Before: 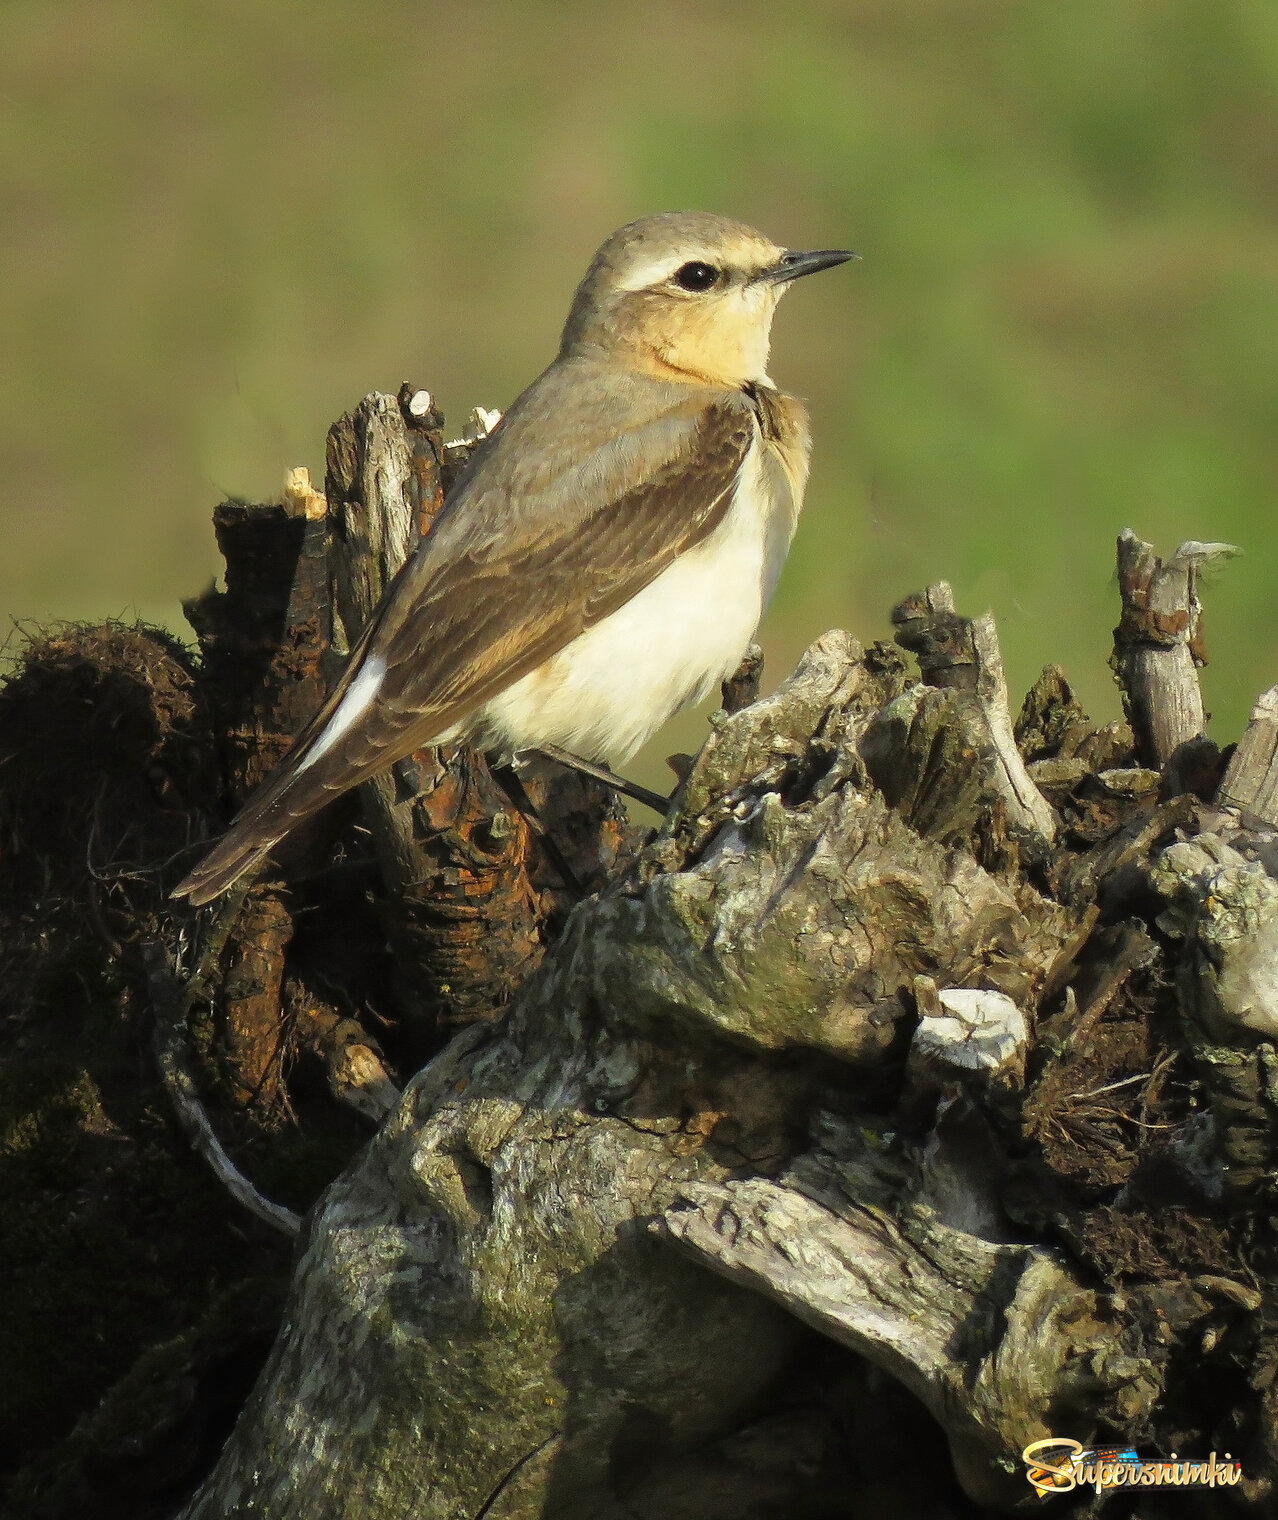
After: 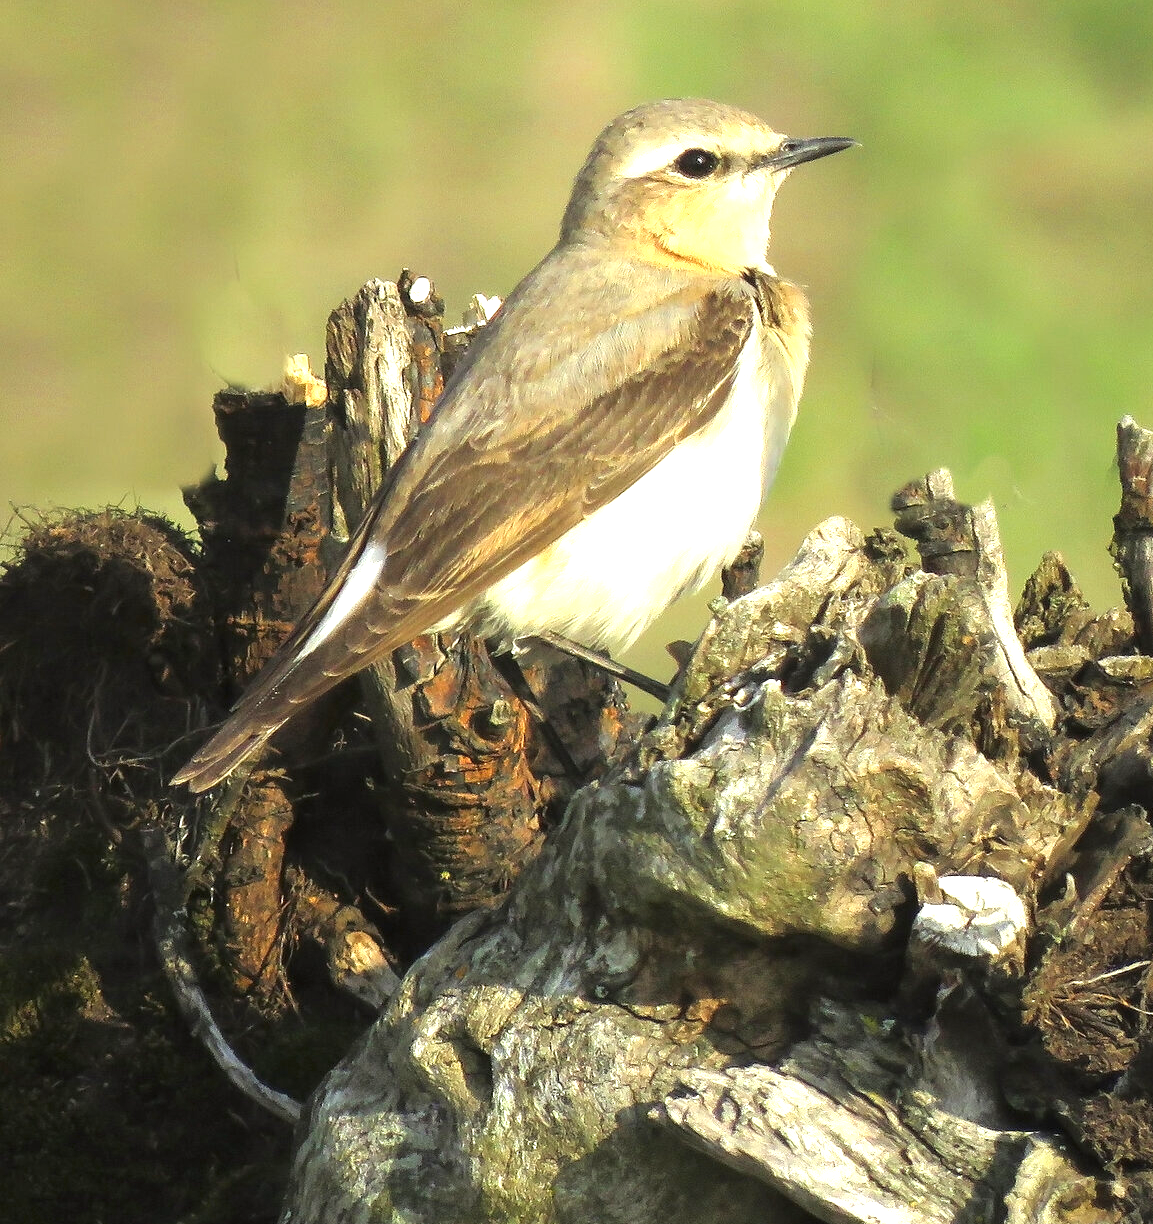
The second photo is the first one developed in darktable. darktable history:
crop: top 7.49%, right 9.717%, bottom 11.943%
exposure: black level correction 0, exposure 1.1 EV, compensate highlight preservation false
rotate and perspective: automatic cropping off
